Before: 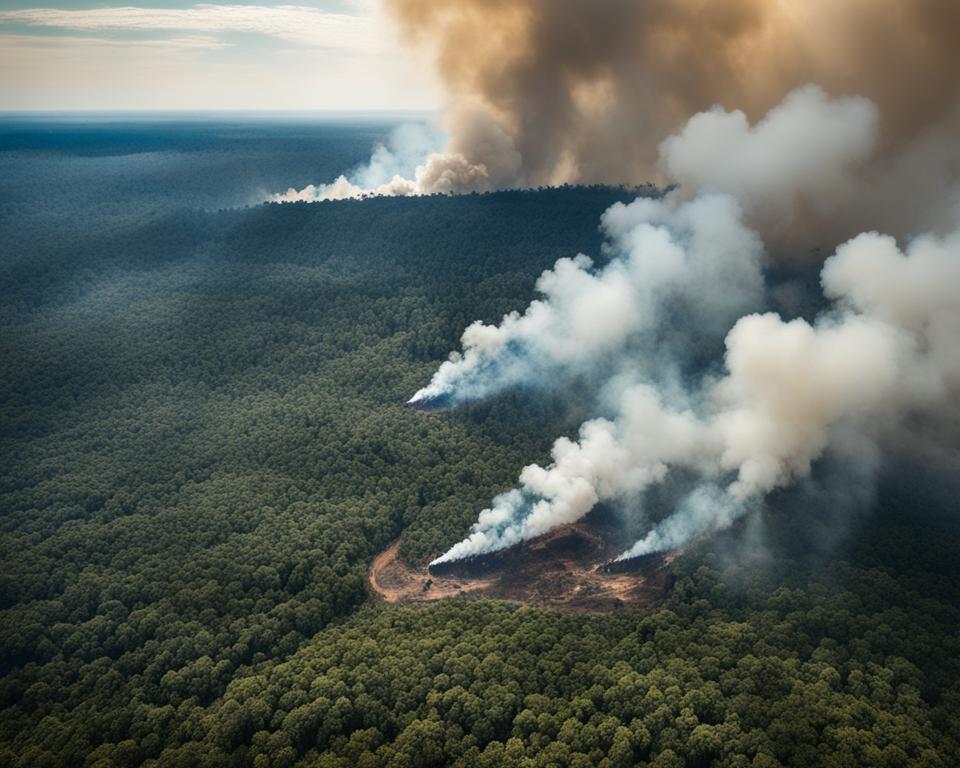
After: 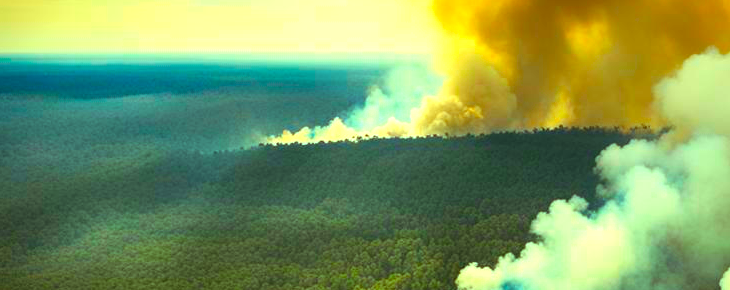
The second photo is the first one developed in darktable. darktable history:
color balance rgb: highlights gain › chroma 4.031%, highlights gain › hue 200.69°, perceptual saturation grading › global saturation 31.158%, global vibrance 9.696%
exposure: black level correction 0, exposure 0.703 EV, compensate highlight preservation false
crop: left 0.577%, top 7.645%, right 23.349%, bottom 54.54%
color correction: highlights a* 10.39, highlights b* 29.9, shadows a* 2.68, shadows b* 17.89, saturation 1.76
